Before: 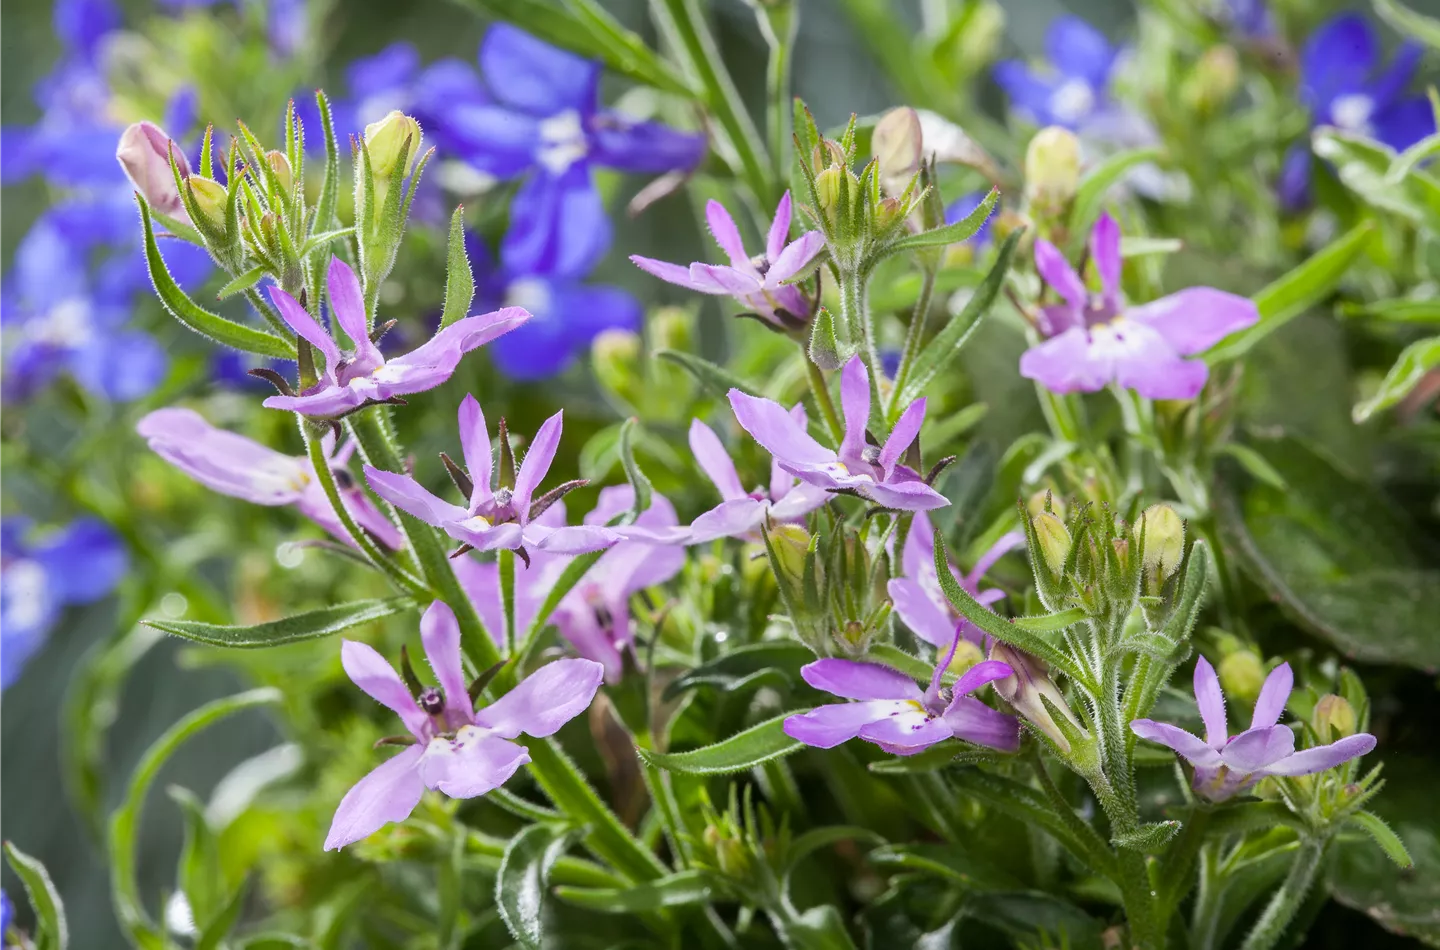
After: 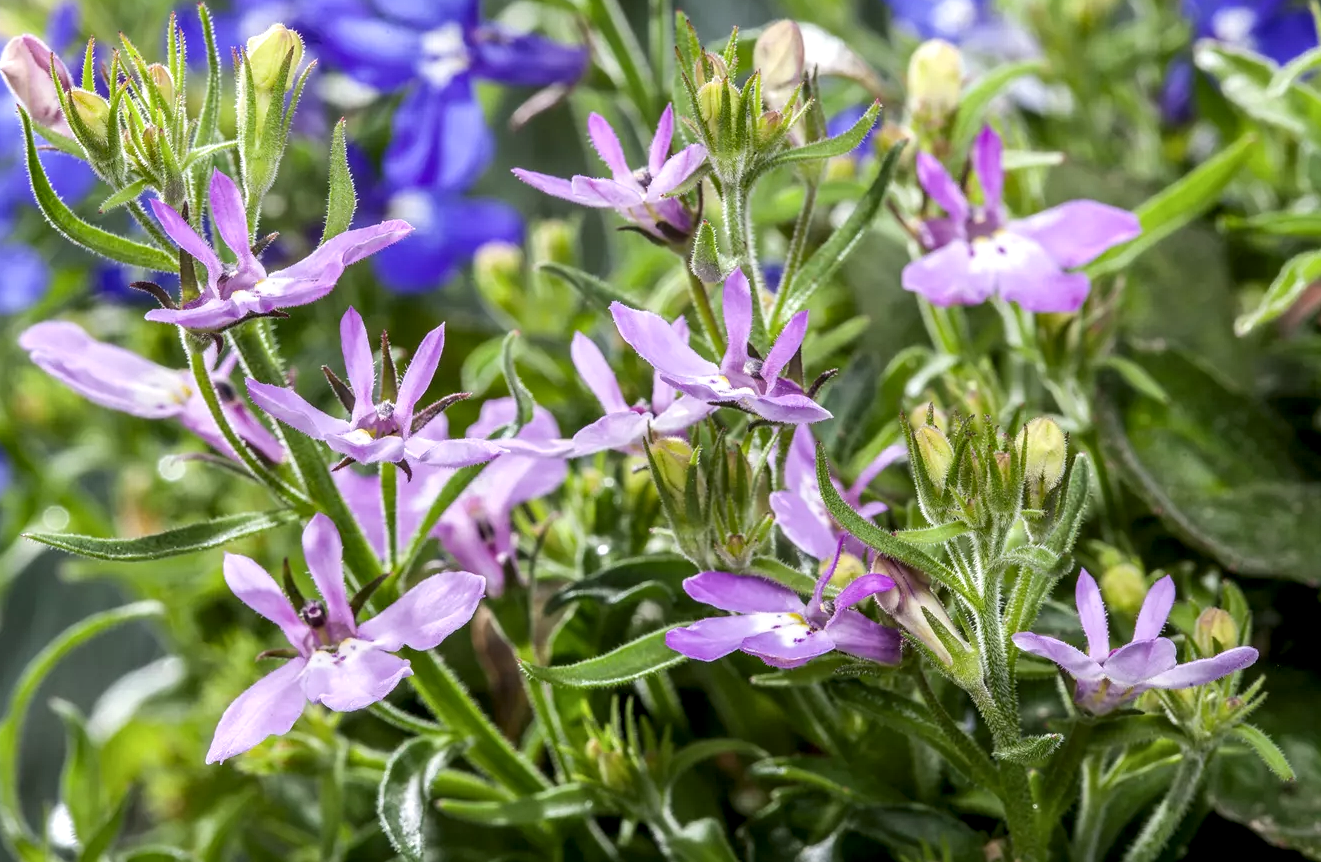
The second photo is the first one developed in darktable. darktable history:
local contrast: detail 142%
crop and rotate: left 8.262%, top 9.226%
